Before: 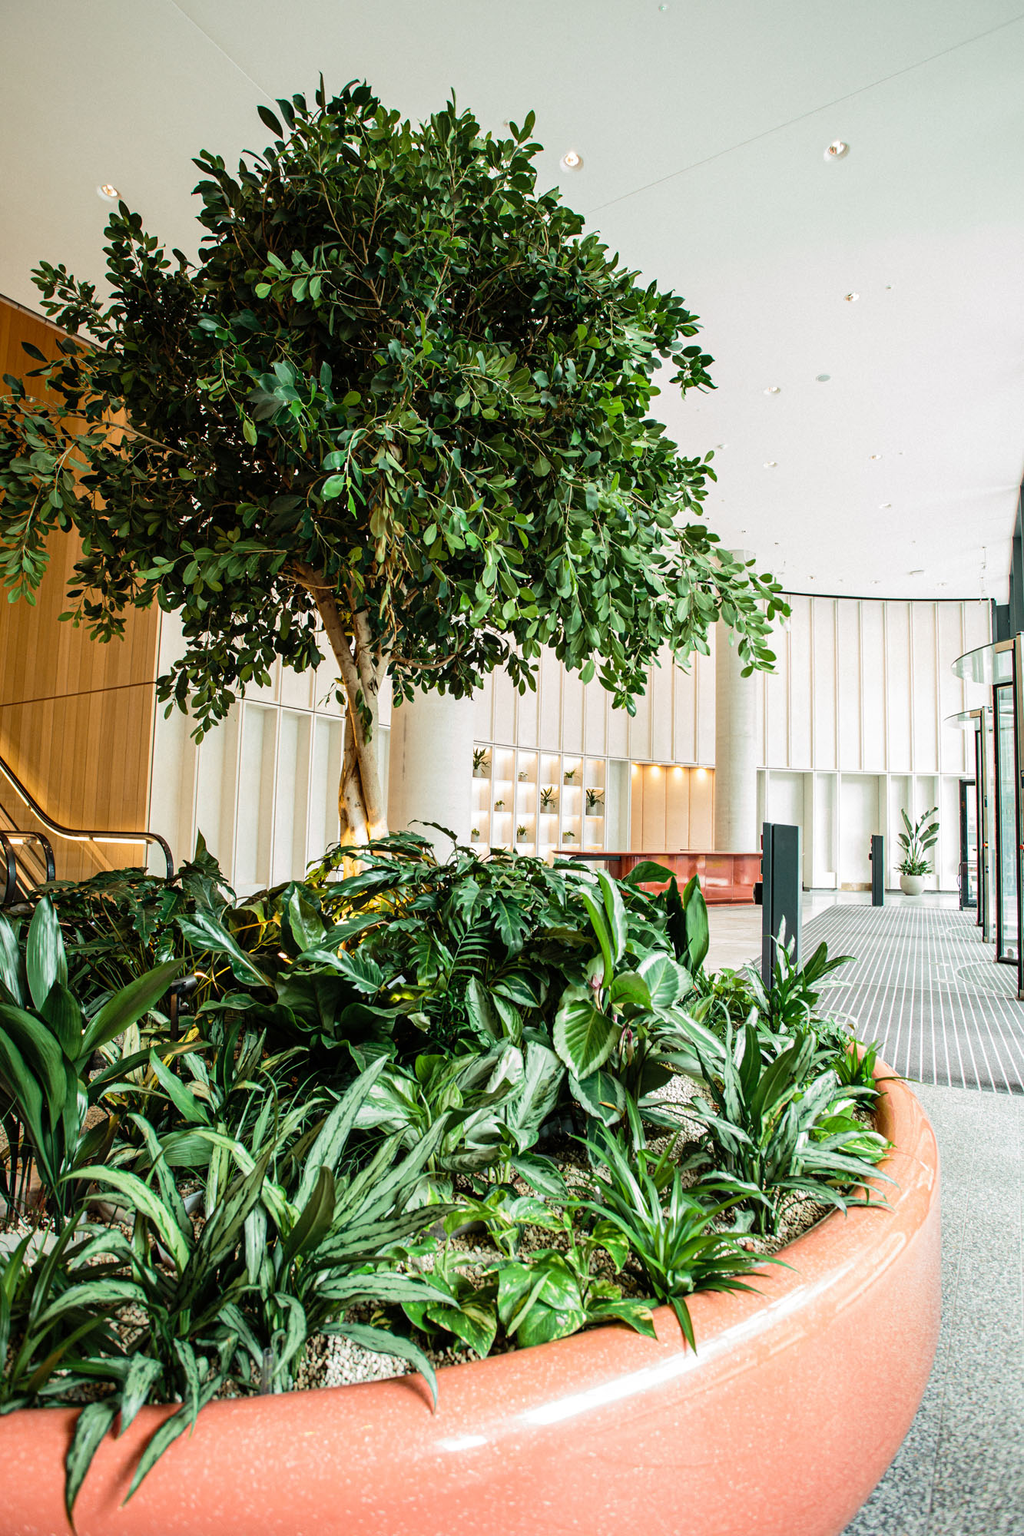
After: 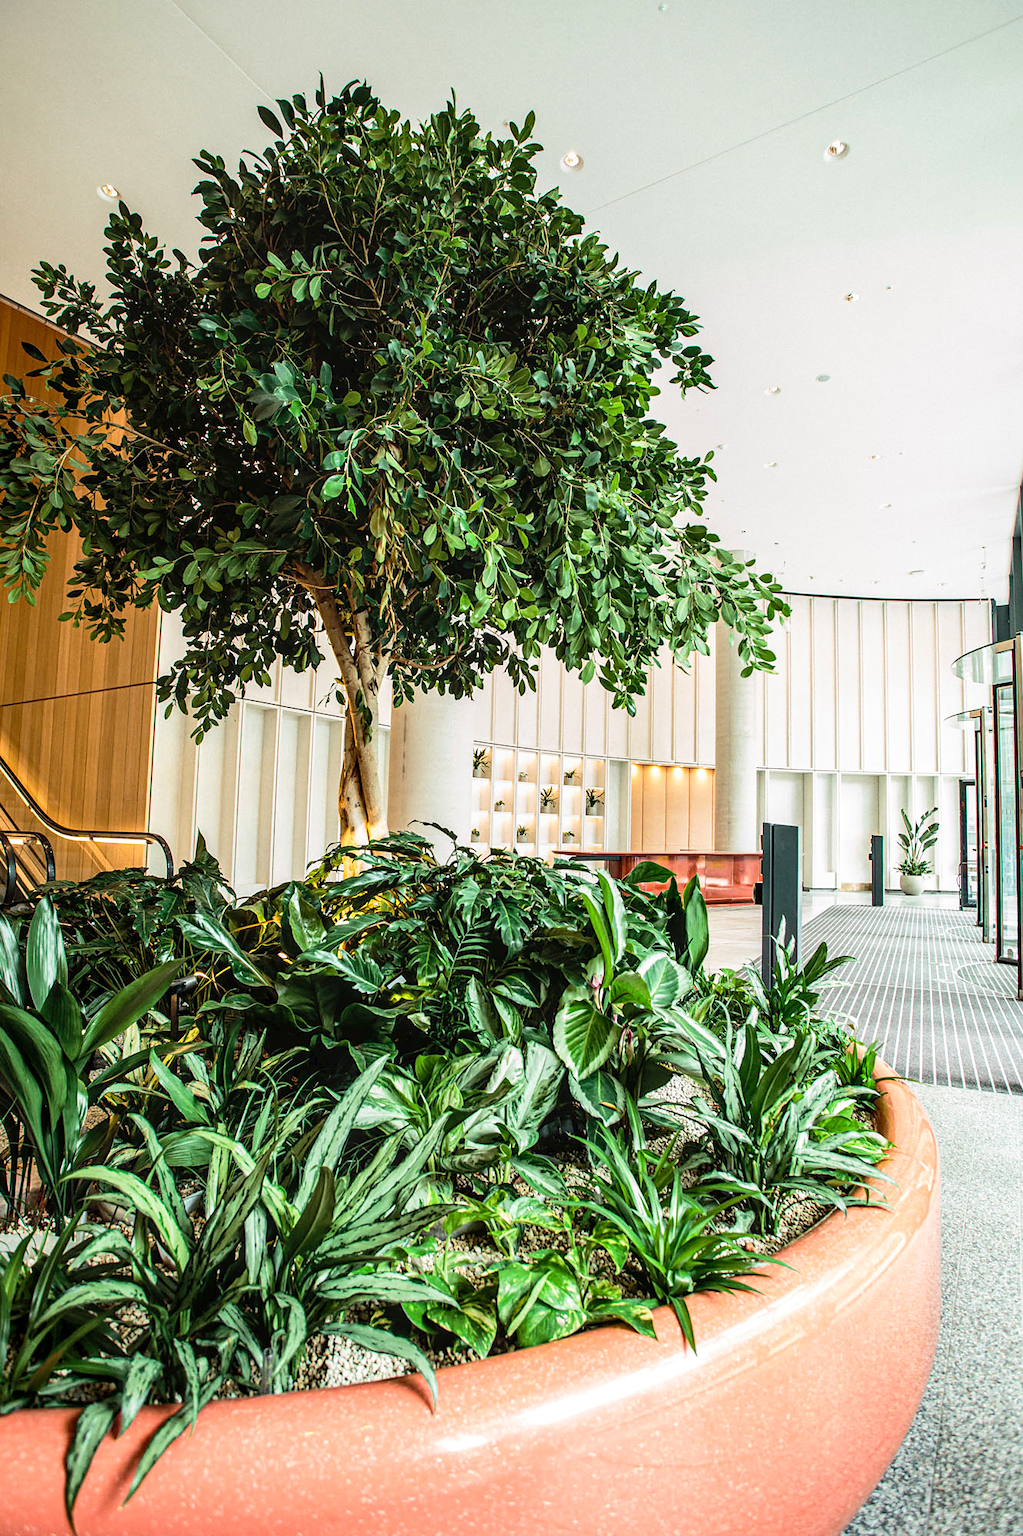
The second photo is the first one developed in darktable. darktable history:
base curve: curves: ch0 [(0, 0) (0.303, 0.277) (1, 1)], preserve colors none
local contrast: on, module defaults
sharpen: radius 1.438, amount 0.401, threshold 1.597
tone curve: curves: ch0 [(0, 0) (0.003, 0.019) (0.011, 0.022) (0.025, 0.03) (0.044, 0.049) (0.069, 0.08) (0.1, 0.111) (0.136, 0.144) (0.177, 0.189) (0.224, 0.23) (0.277, 0.285) (0.335, 0.356) (0.399, 0.428) (0.468, 0.511) (0.543, 0.597) (0.623, 0.682) (0.709, 0.773) (0.801, 0.865) (0.898, 0.945) (1, 1)], color space Lab, linked channels, preserve colors none
